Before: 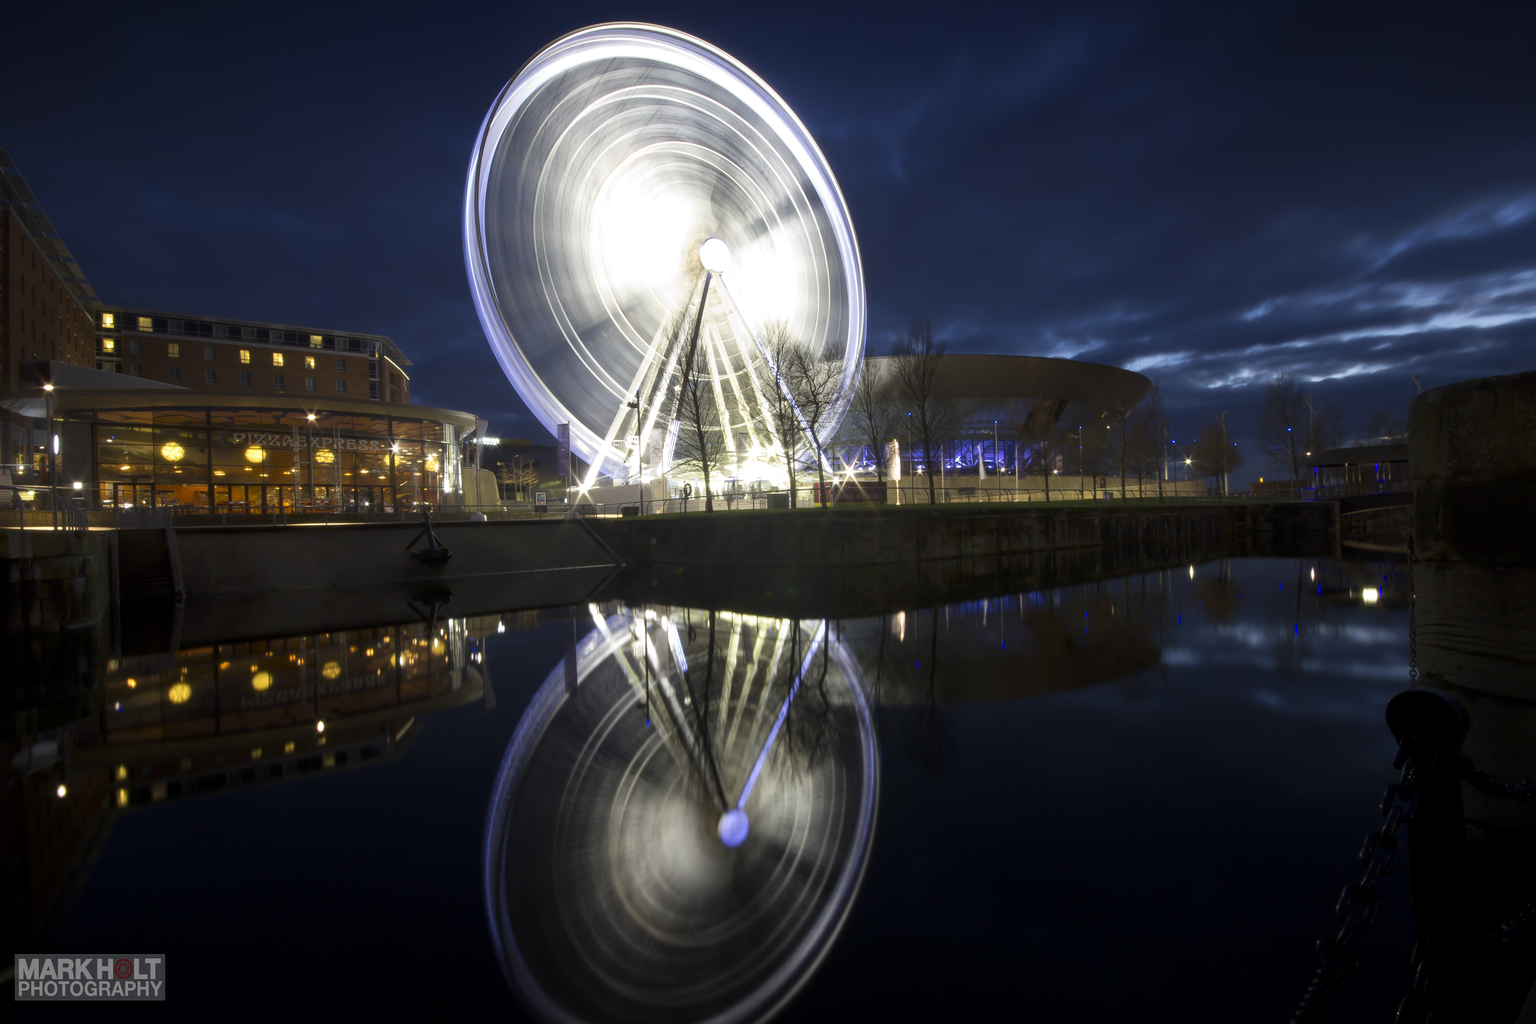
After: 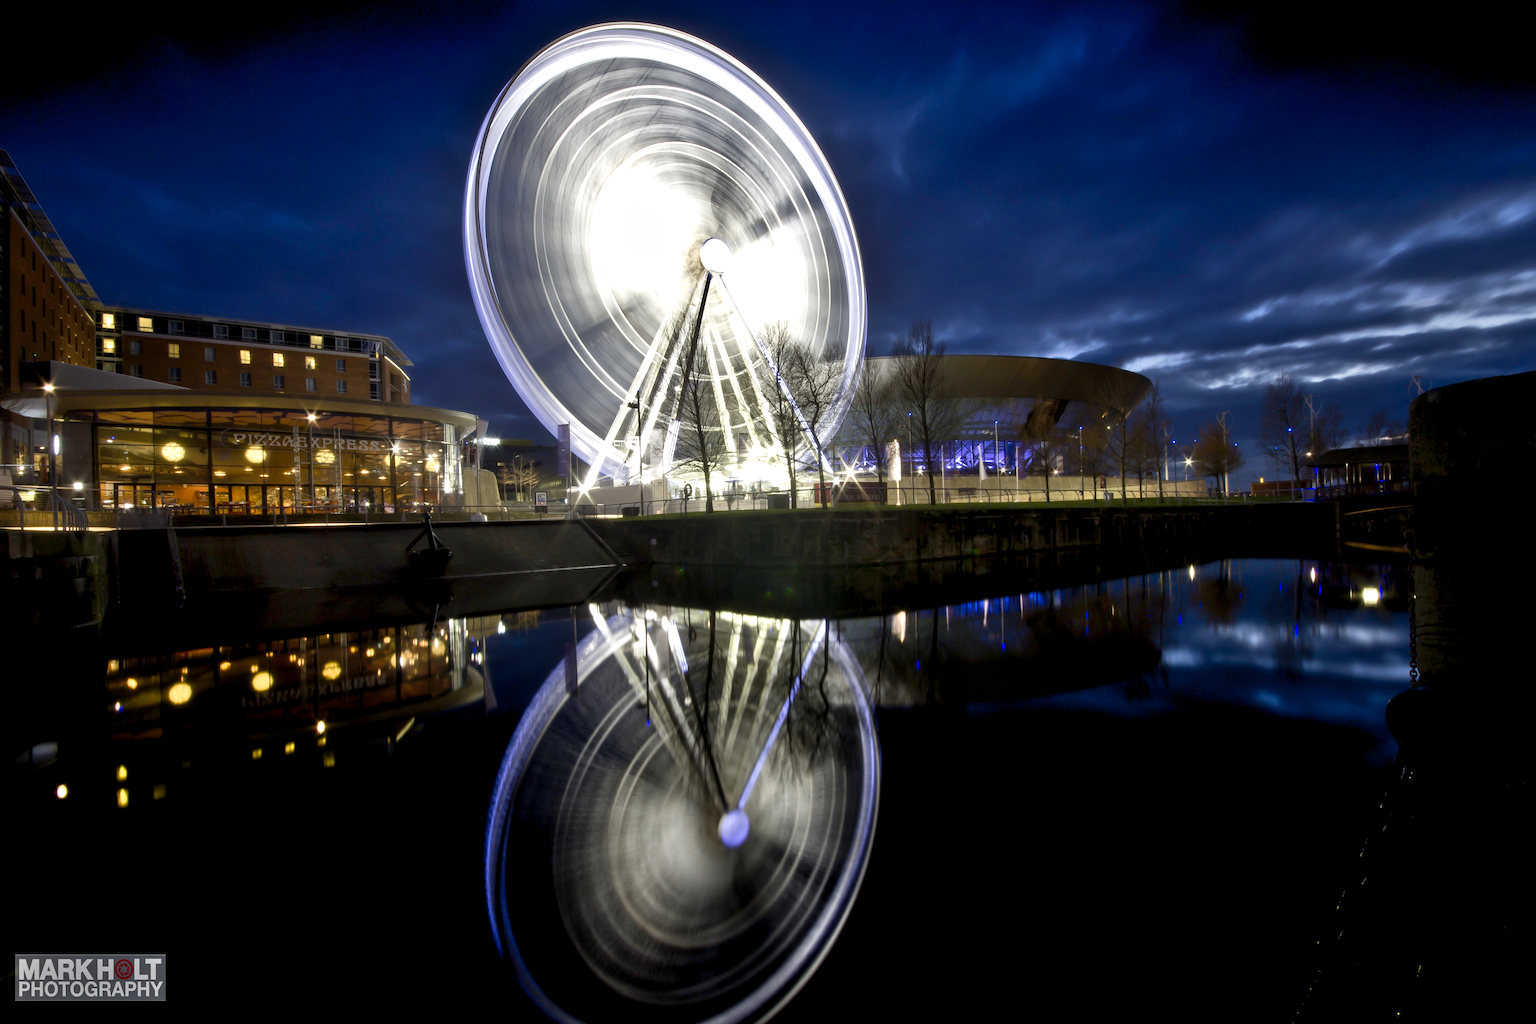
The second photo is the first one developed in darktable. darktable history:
color balance rgb: highlights gain › luminance 14.891%, global offset › luminance -0.858%, perceptual saturation grading › global saturation -9.645%, perceptual saturation grading › highlights -26.712%, perceptual saturation grading › shadows 21.355%, global vibrance 20%
shadows and highlights: soften with gaussian
contrast brightness saturation: saturation -0.06
